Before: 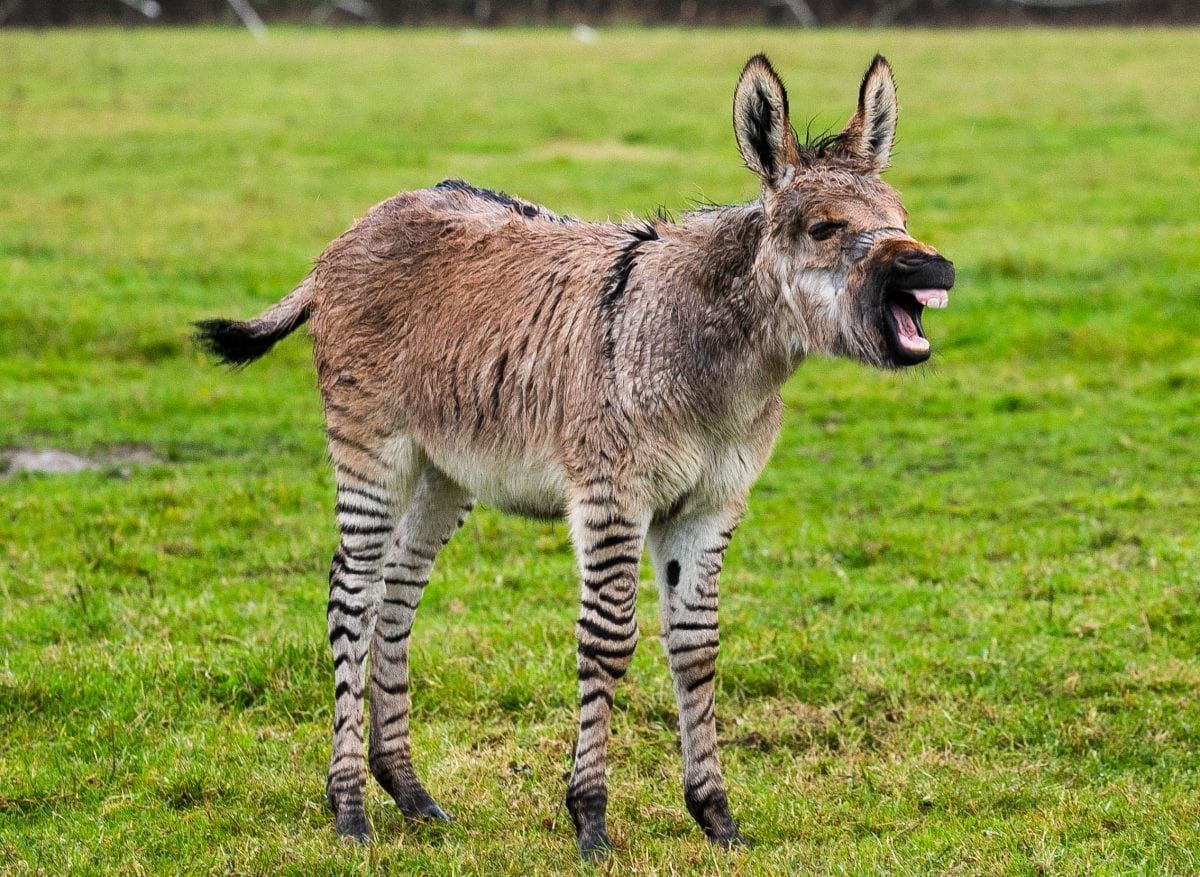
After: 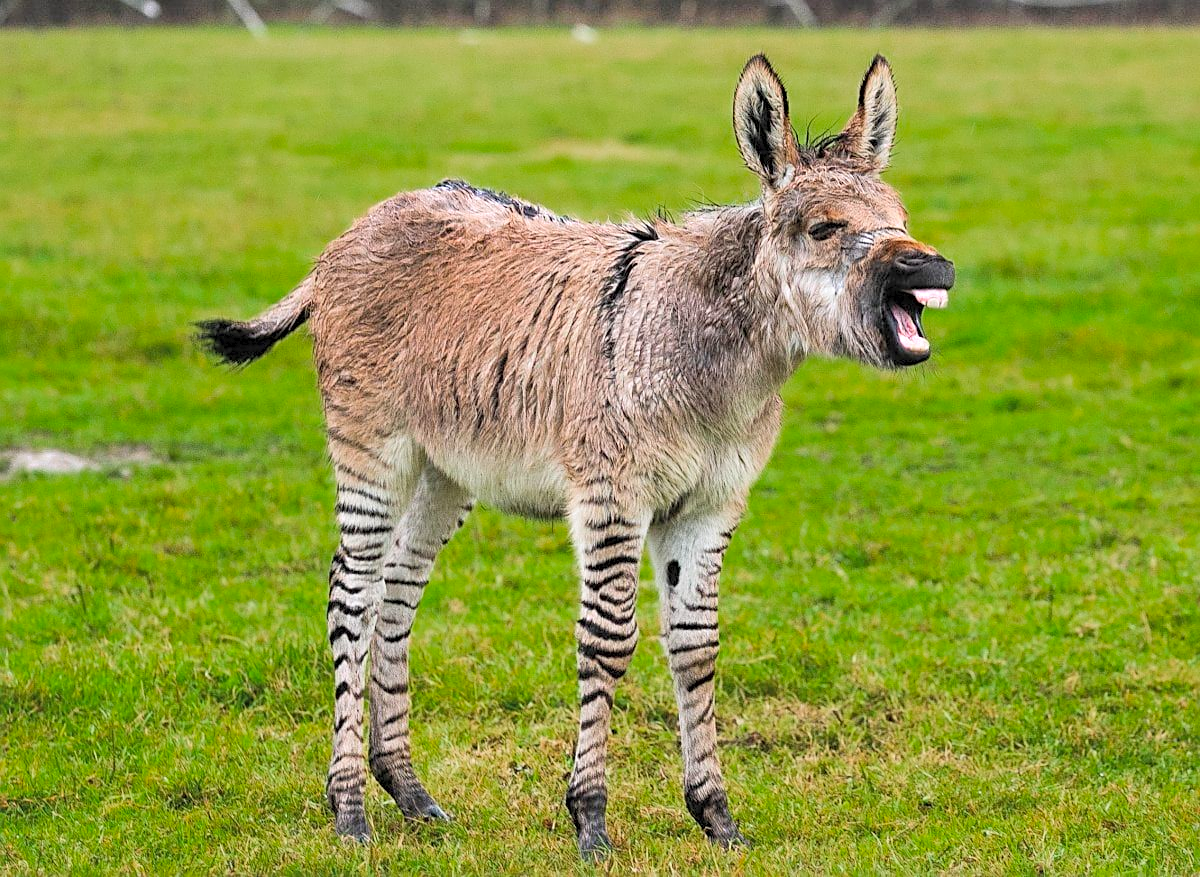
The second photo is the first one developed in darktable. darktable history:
sharpen: on, module defaults
color zones: curves: ch0 [(0.203, 0.433) (0.607, 0.517) (0.697, 0.696) (0.705, 0.897)]
contrast brightness saturation: contrast 0.1, brightness 0.3, saturation 0.14
